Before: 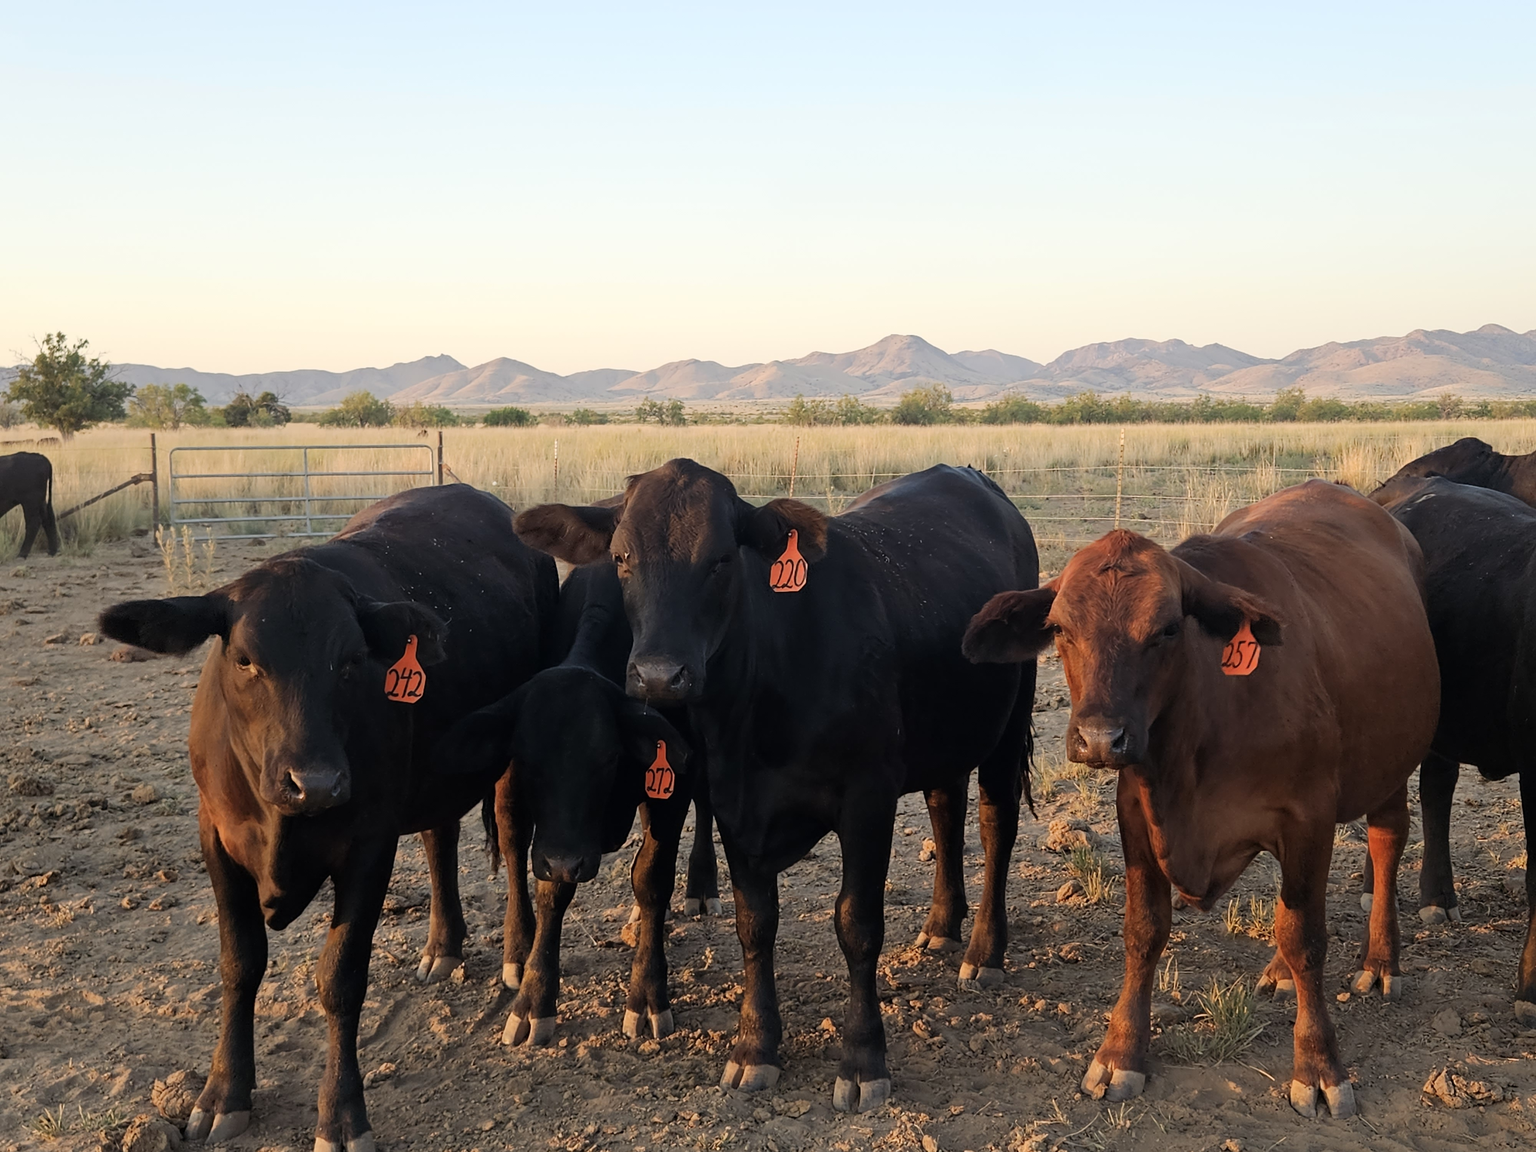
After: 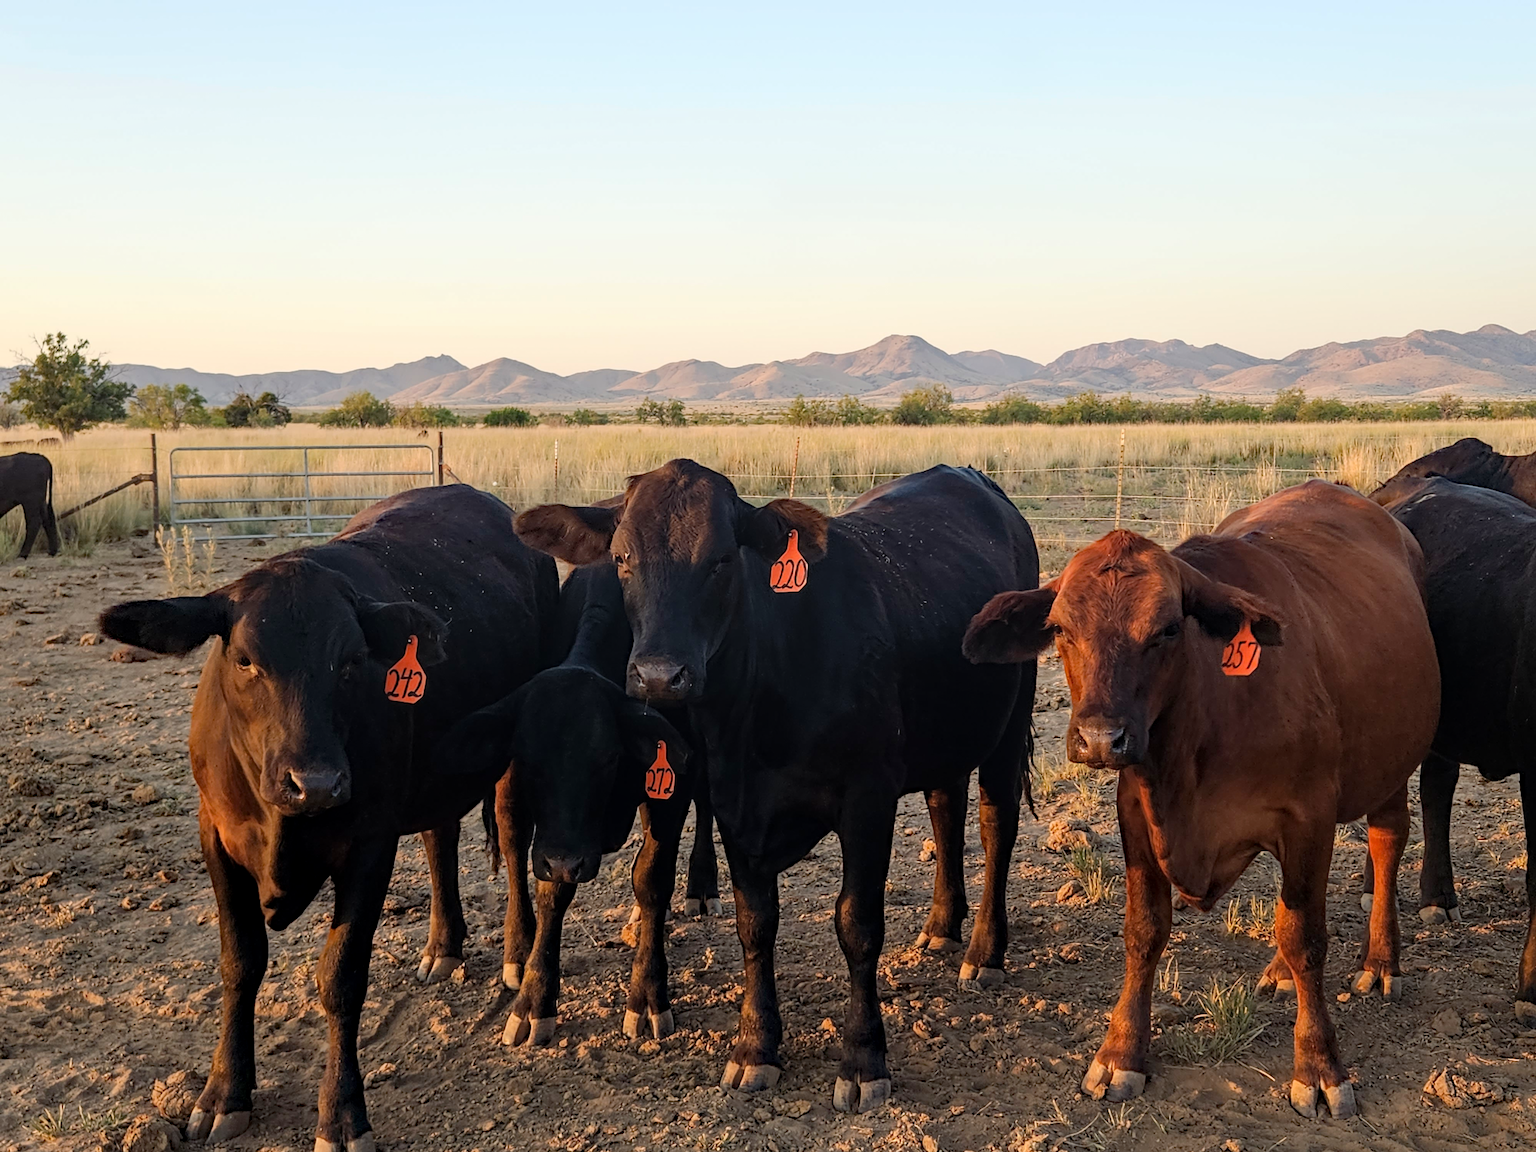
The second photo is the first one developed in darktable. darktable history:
haze removal: strength 0.422, compatibility mode true, adaptive false
local contrast: on, module defaults
